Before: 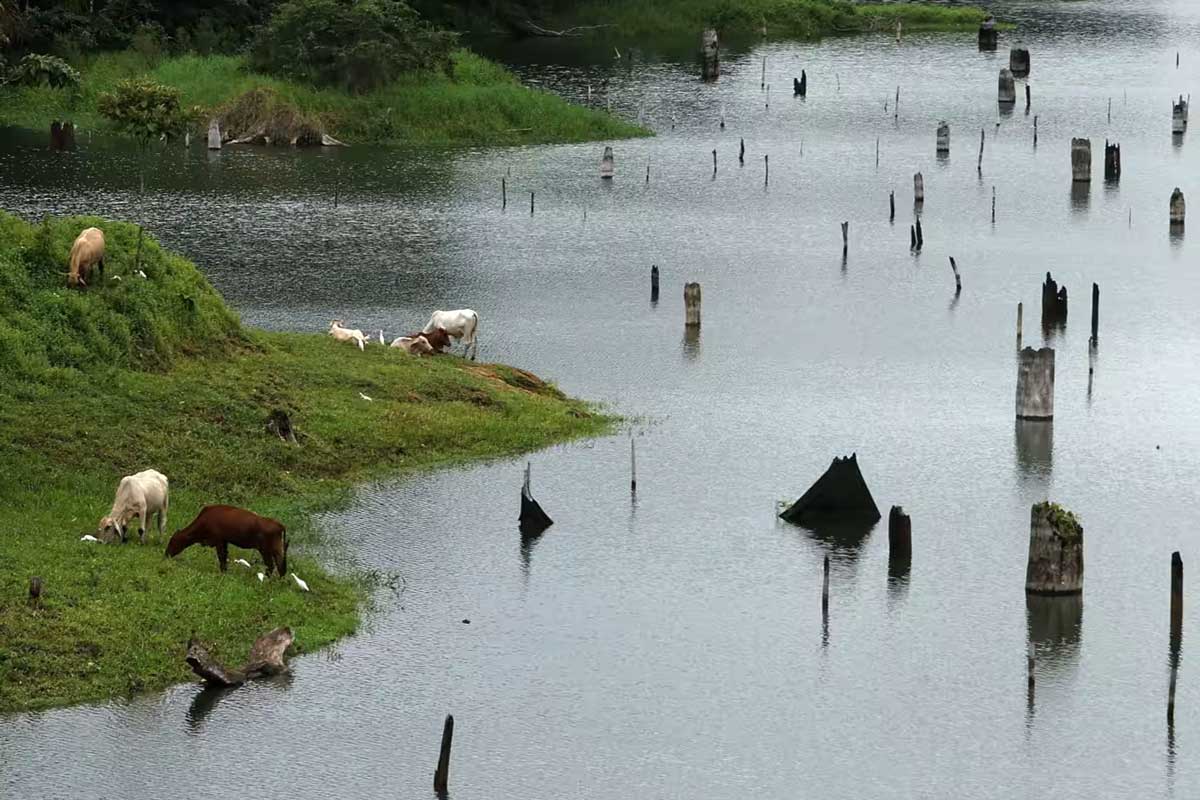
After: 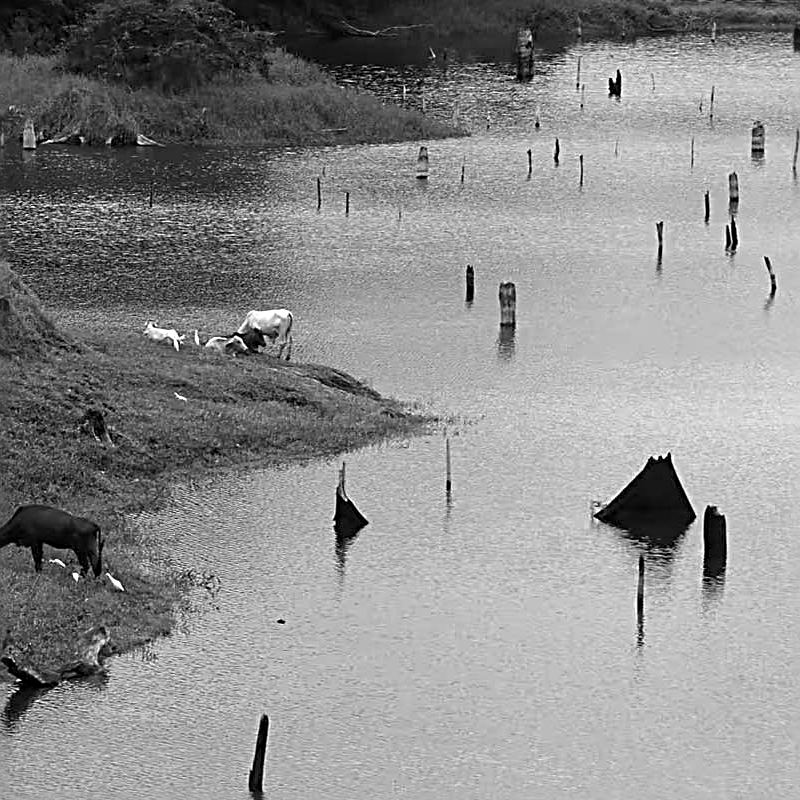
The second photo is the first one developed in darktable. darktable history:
monochrome: a -3.63, b -0.465
sharpen: radius 3.025, amount 0.757
crop and rotate: left 15.446%, right 17.836%
